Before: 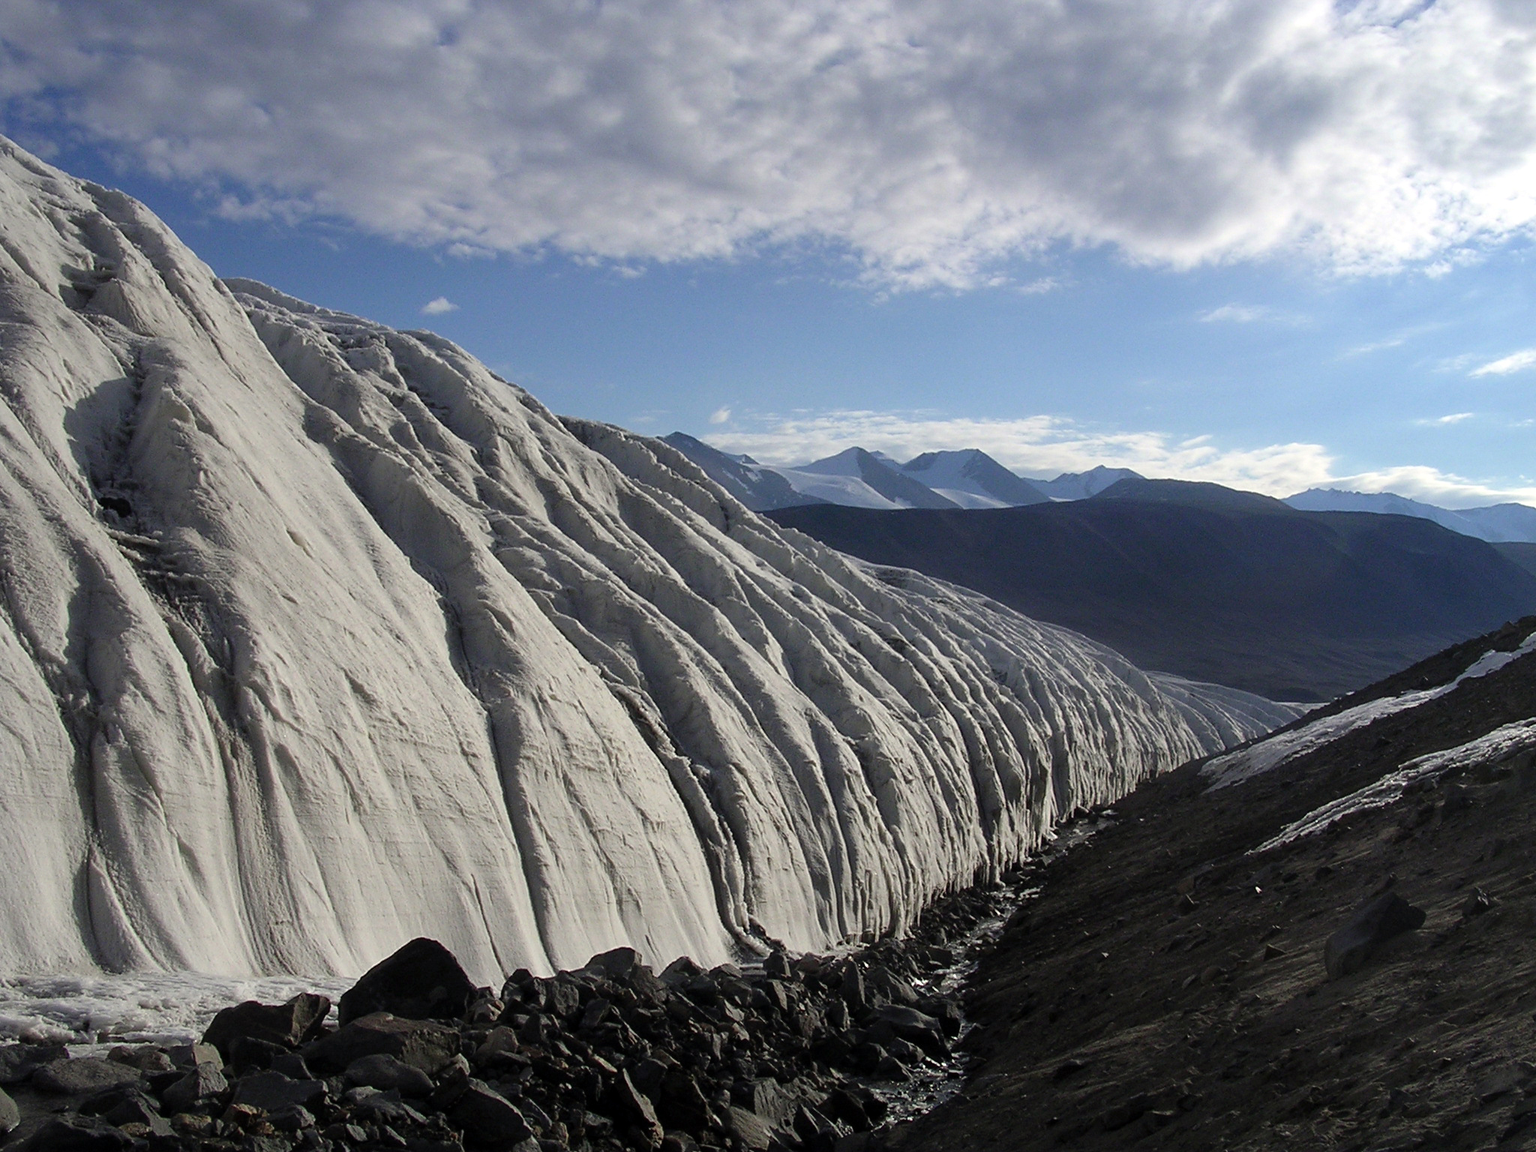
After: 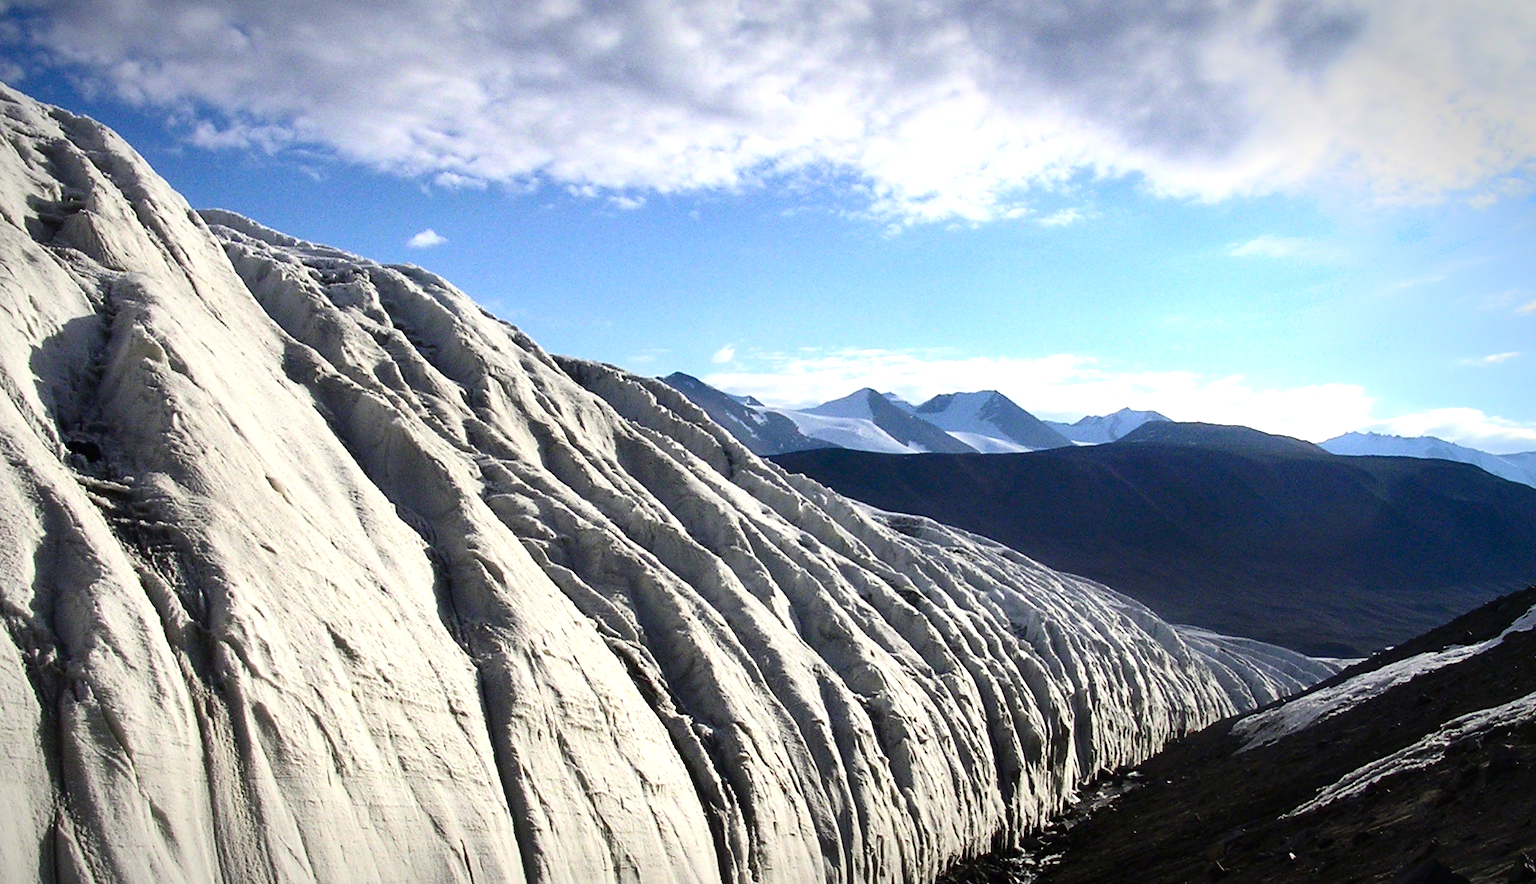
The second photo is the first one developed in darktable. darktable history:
crop: left 2.369%, top 6.973%, right 3.007%, bottom 20.361%
vignetting: saturation 0.031, center (-0.15, 0.011), automatic ratio true
shadows and highlights: shadows 20.75, highlights -35.65, soften with gaussian
exposure: black level correction 0, exposure 1.001 EV, compensate highlight preservation false
contrast brightness saturation: contrast 0.215, brightness -0.113, saturation 0.209
